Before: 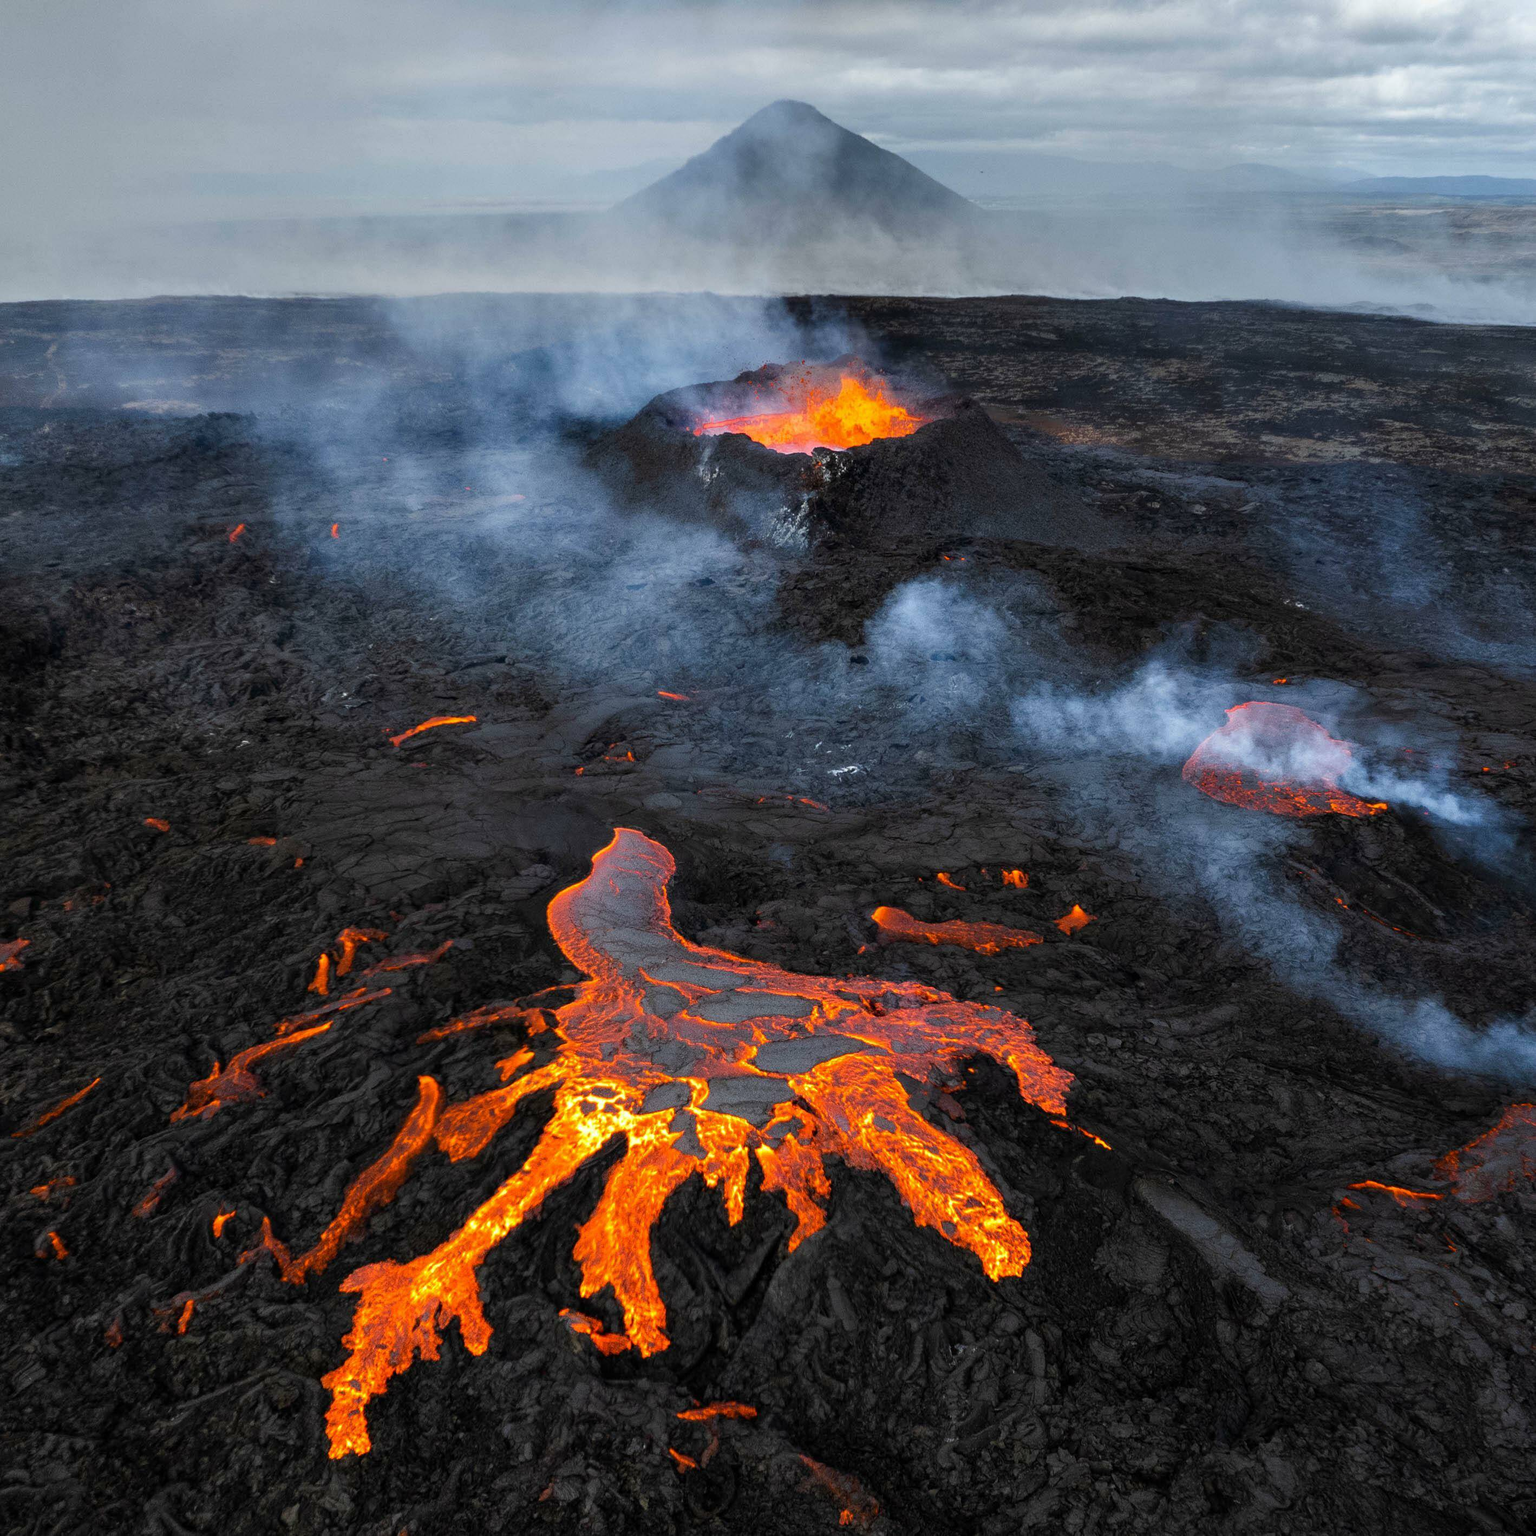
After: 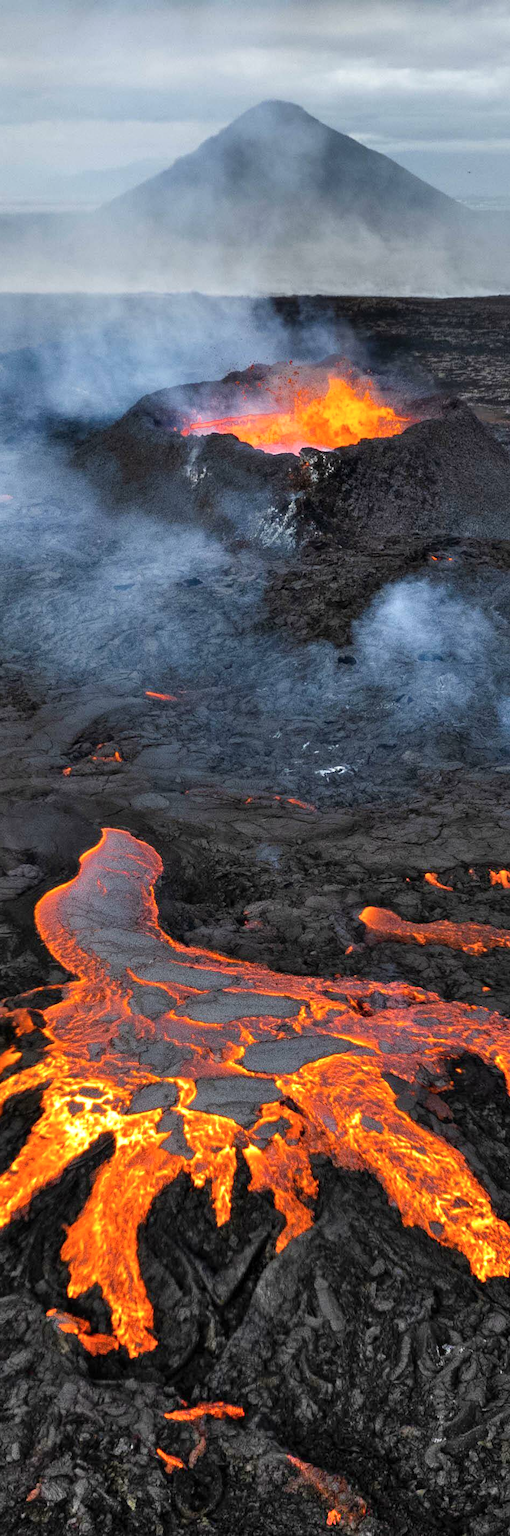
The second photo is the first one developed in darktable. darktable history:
shadows and highlights: radius 46.32, white point adjustment 6.78, compress 79.75%, soften with gaussian
crop: left 33.386%, right 33.371%
